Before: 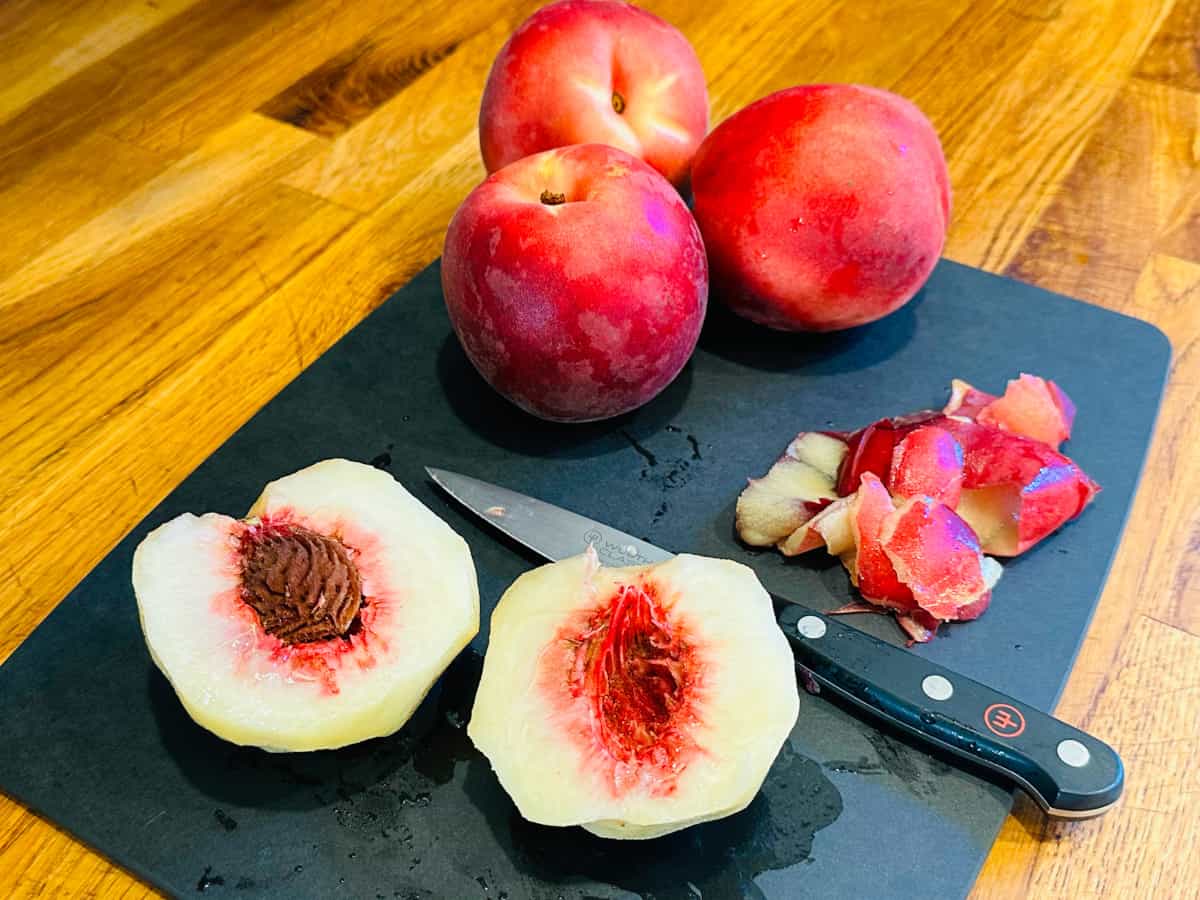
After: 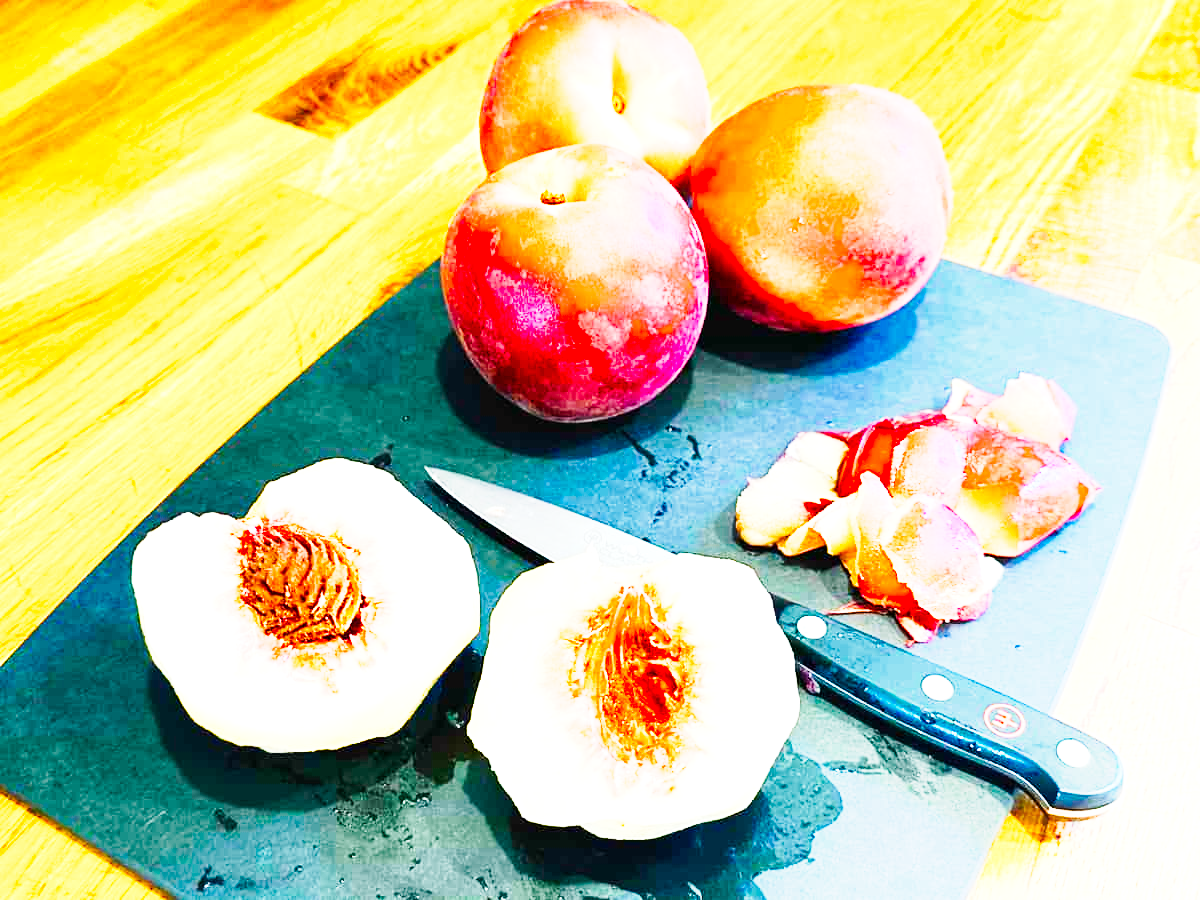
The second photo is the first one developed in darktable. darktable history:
tone curve: curves: ch0 [(0, 0) (0.003, 0.003) (0.011, 0.011) (0.025, 0.026) (0.044, 0.045) (0.069, 0.087) (0.1, 0.141) (0.136, 0.202) (0.177, 0.271) (0.224, 0.357) (0.277, 0.461) (0.335, 0.583) (0.399, 0.685) (0.468, 0.782) (0.543, 0.867) (0.623, 0.927) (0.709, 0.96) (0.801, 0.975) (0.898, 0.987) (1, 1)], preserve colors none
exposure: black level correction 0, exposure 1 EV, compensate highlight preservation false
color balance rgb: shadows lift › luminance 0.809%, shadows lift › chroma 0.537%, shadows lift › hue 17.13°, perceptual saturation grading › global saturation 23.71%, perceptual saturation grading › highlights -23.668%, perceptual saturation grading › mid-tones 24.702%, perceptual saturation grading › shadows 39.575%, global vibrance 14.851%
tone equalizer: edges refinement/feathering 500, mask exposure compensation -1.57 EV, preserve details no
